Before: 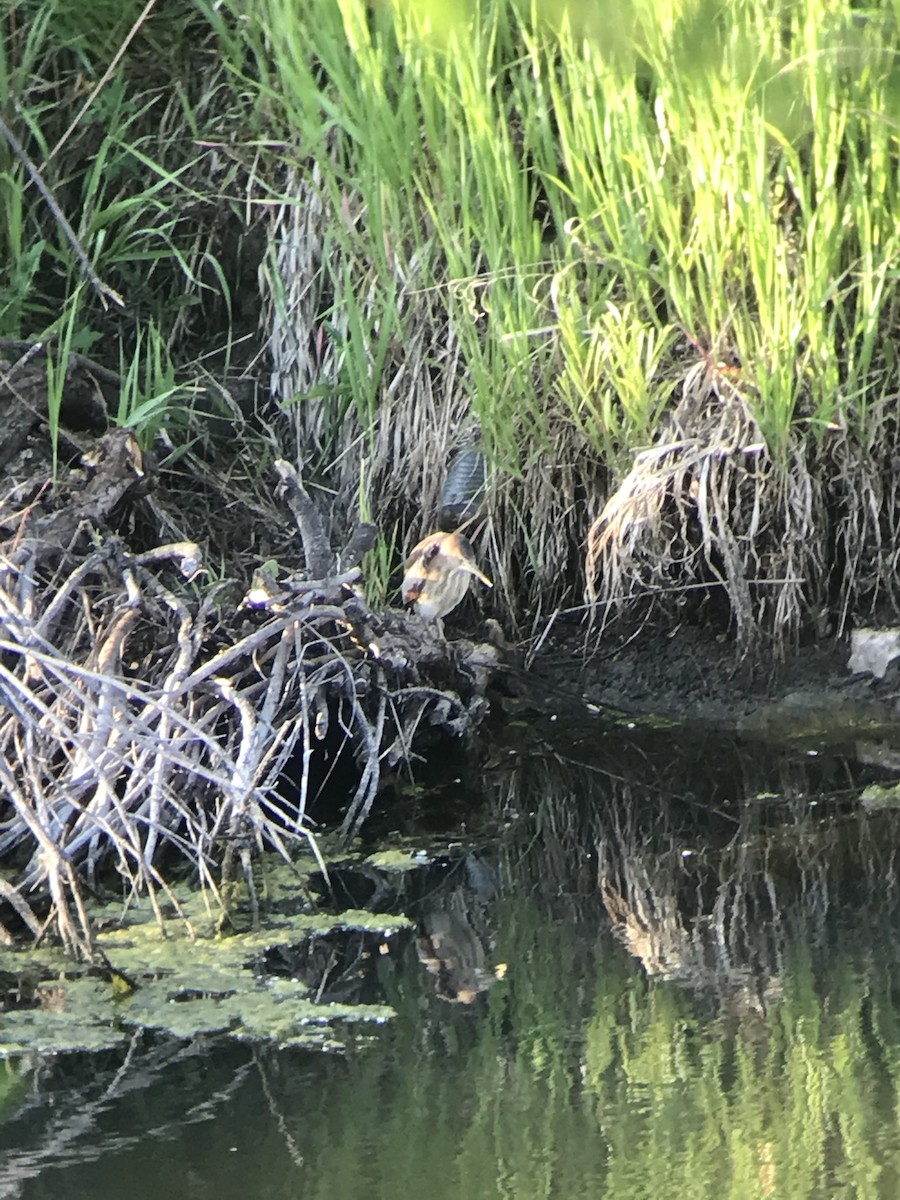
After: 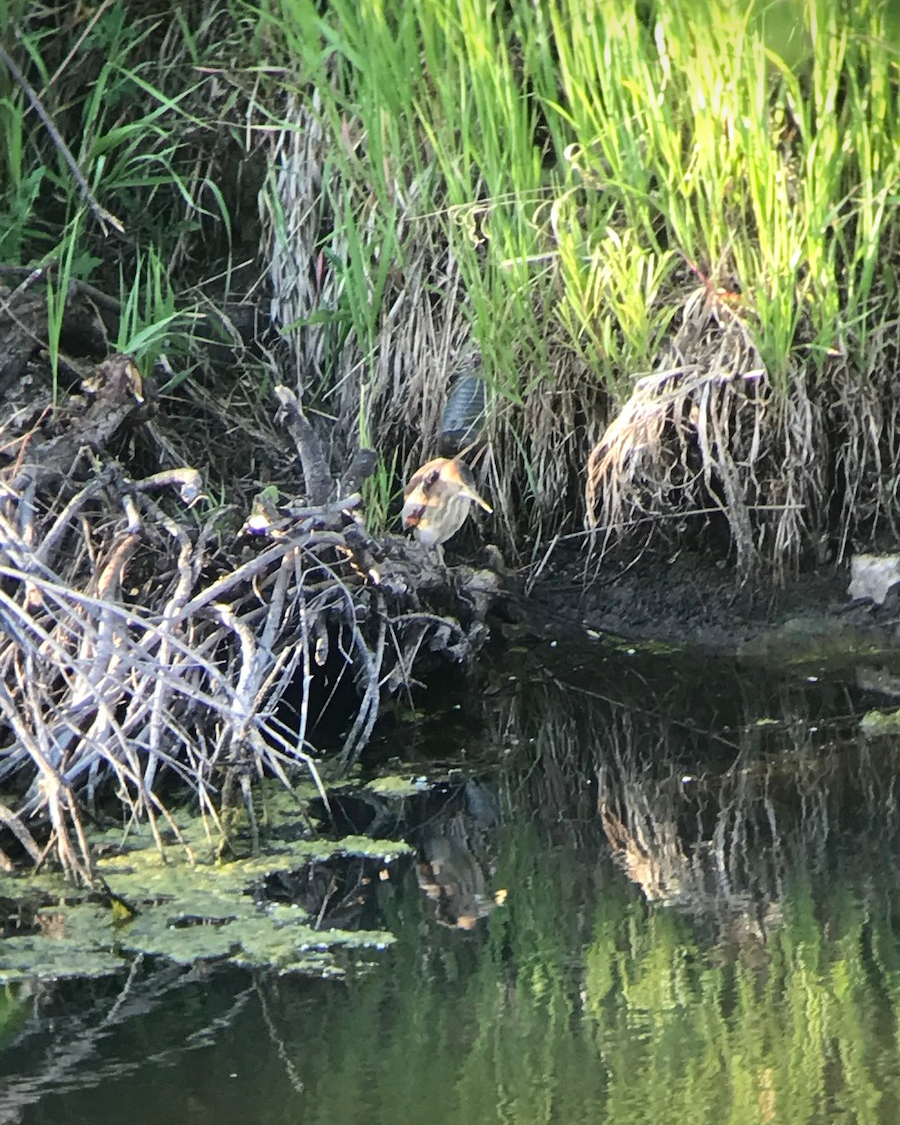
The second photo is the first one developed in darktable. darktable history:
crop and rotate: top 6.222%
color zones: curves: ch0 [(0, 0.5) (0.143, 0.5) (0.286, 0.5) (0.429, 0.495) (0.571, 0.437) (0.714, 0.44) (0.857, 0.496) (1, 0.5)]
vignetting: fall-off start 100.96%, fall-off radius 71.66%, brightness -0.602, saturation -0.002, width/height ratio 1.174, unbound false
